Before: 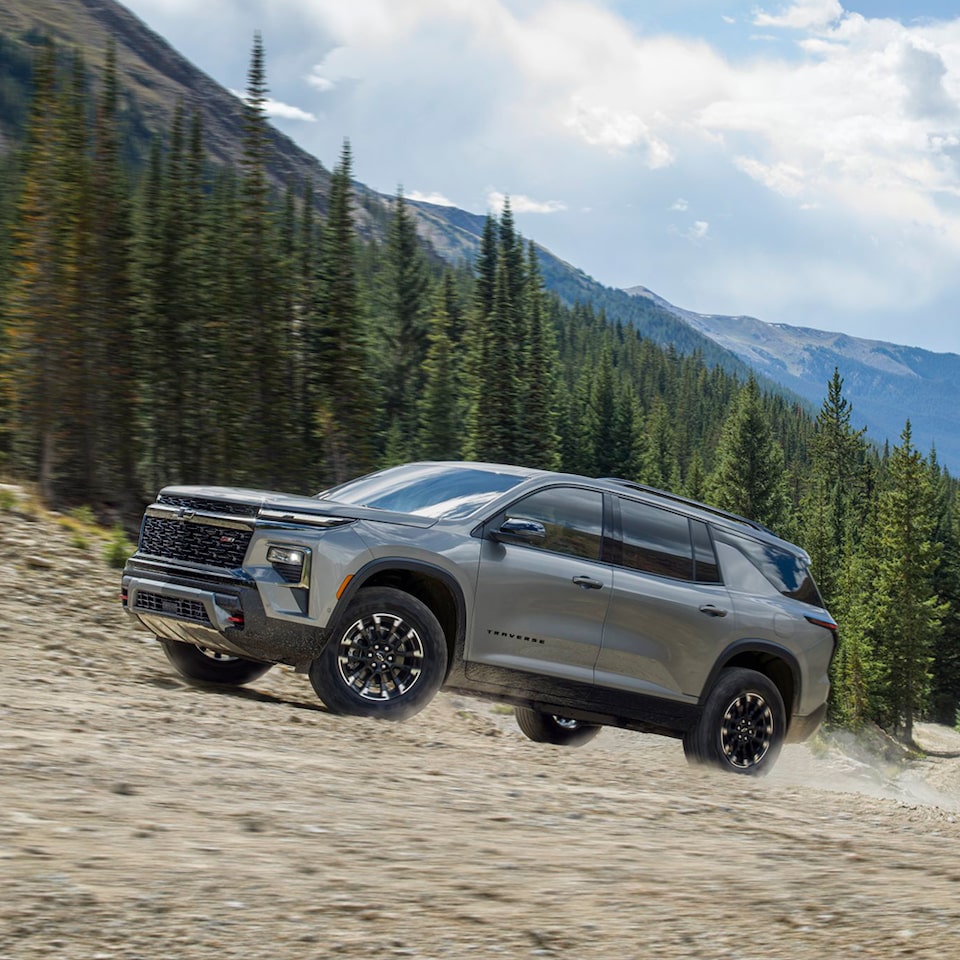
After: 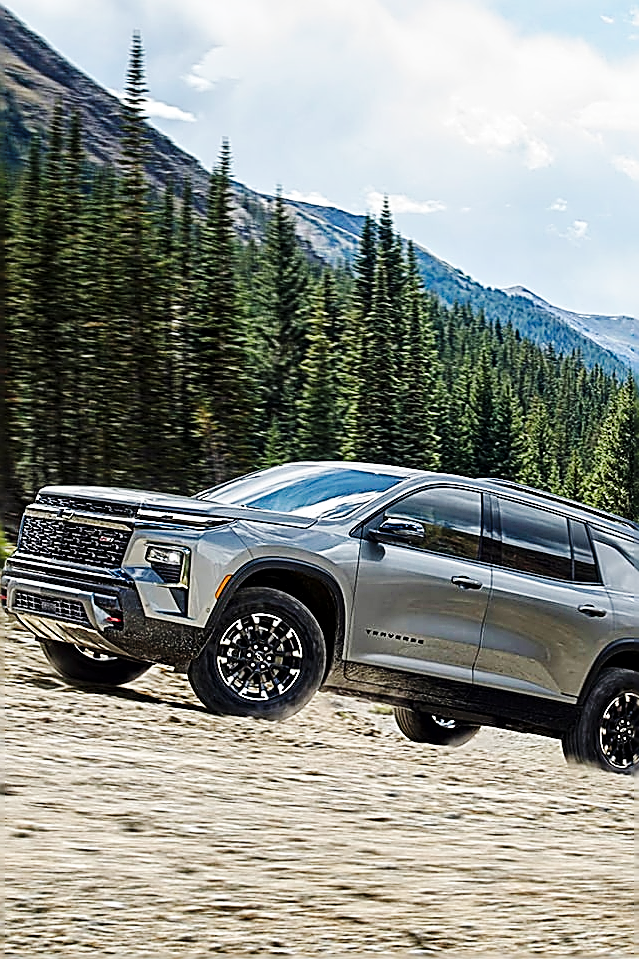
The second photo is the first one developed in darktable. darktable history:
local contrast: mode bilateral grid, contrast 30, coarseness 25, midtone range 0.2
crop and rotate: left 12.673%, right 20.66%
base curve: curves: ch0 [(0, 0) (0.036, 0.025) (0.121, 0.166) (0.206, 0.329) (0.605, 0.79) (1, 1)], preserve colors none
sharpen: amount 2
